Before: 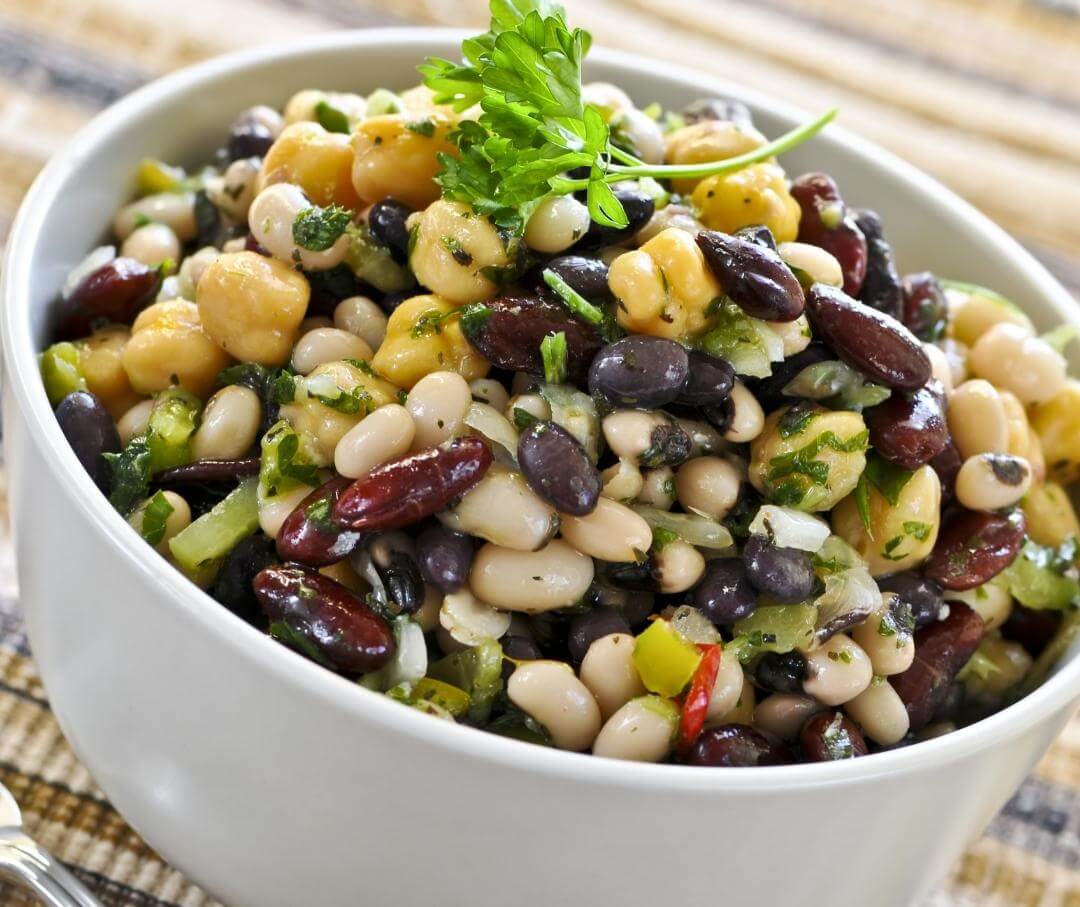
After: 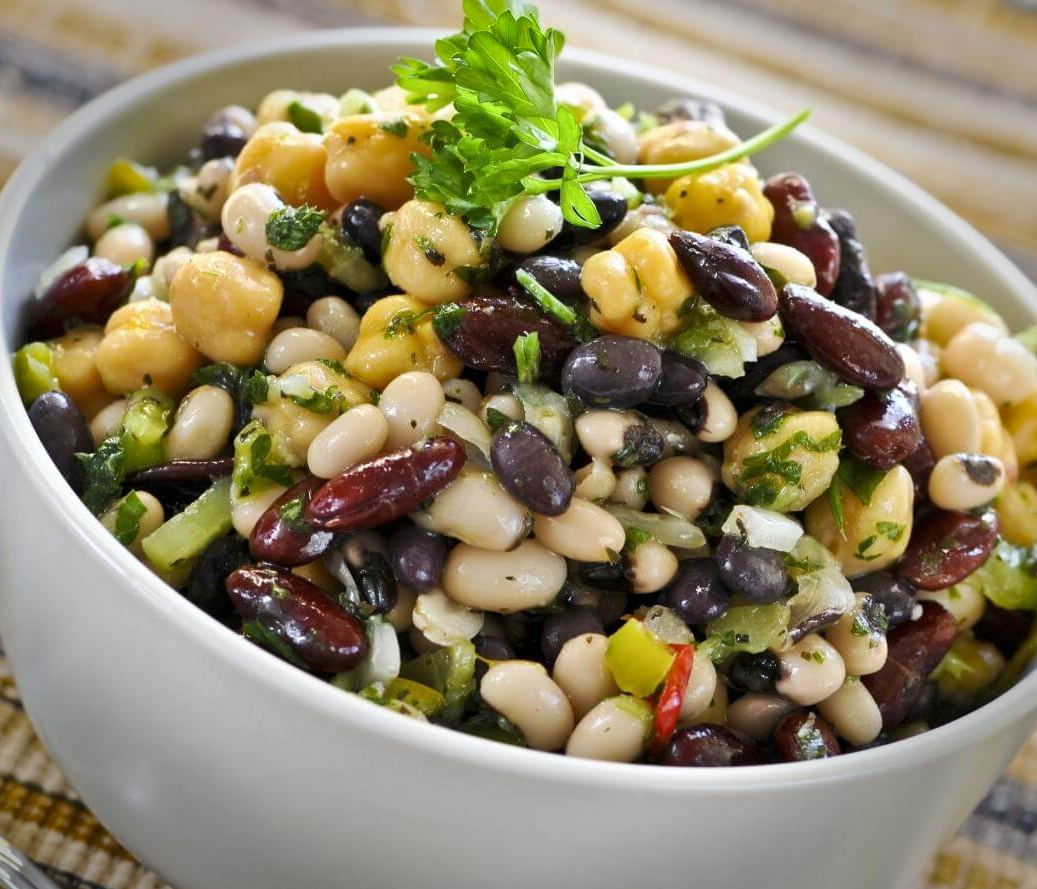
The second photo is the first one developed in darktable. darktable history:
crop and rotate: left 2.681%, right 1.255%, bottom 1.967%
vignetting: fall-off start 90.04%, fall-off radius 38.6%, saturation 0.367, width/height ratio 1.213, shape 1.3, dithering 8-bit output
